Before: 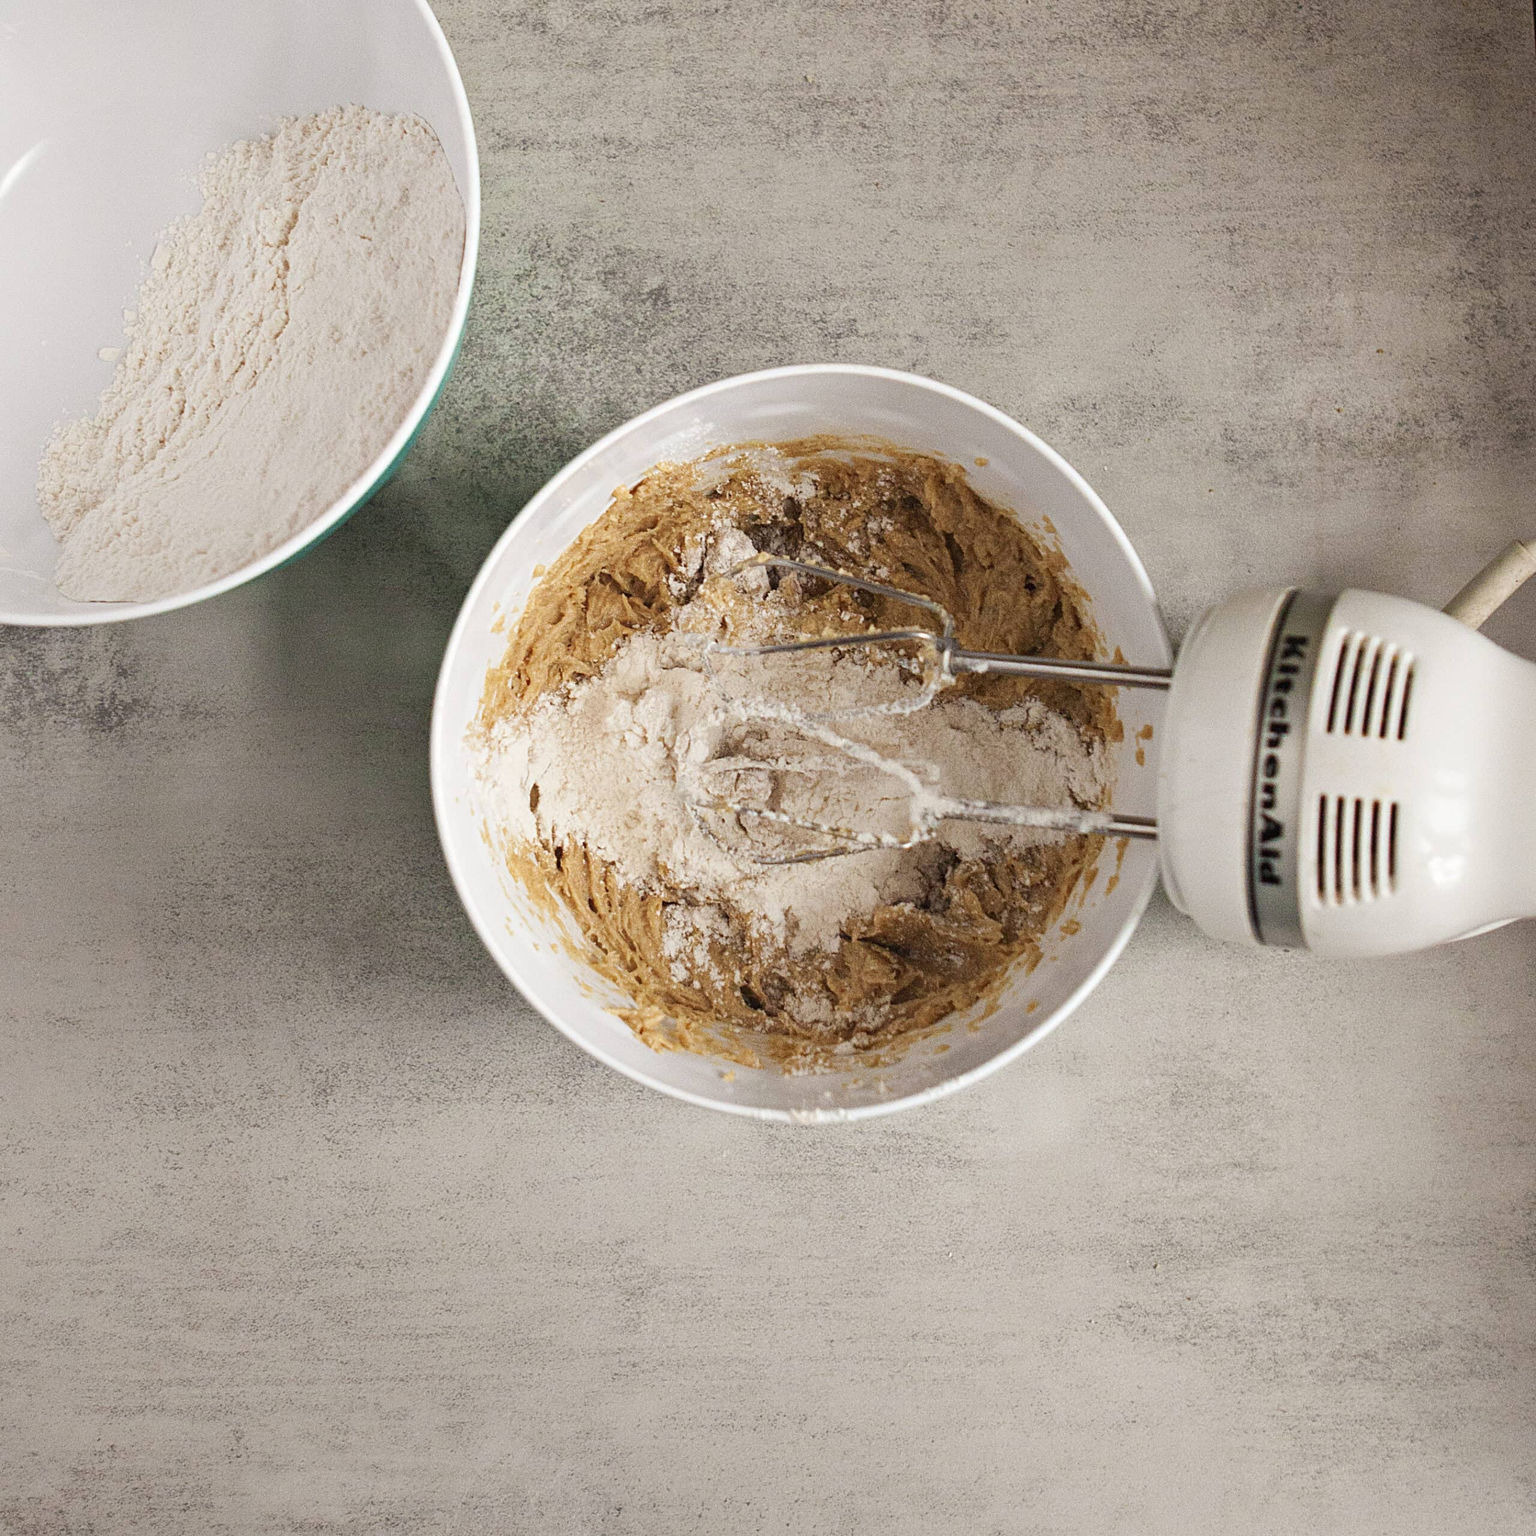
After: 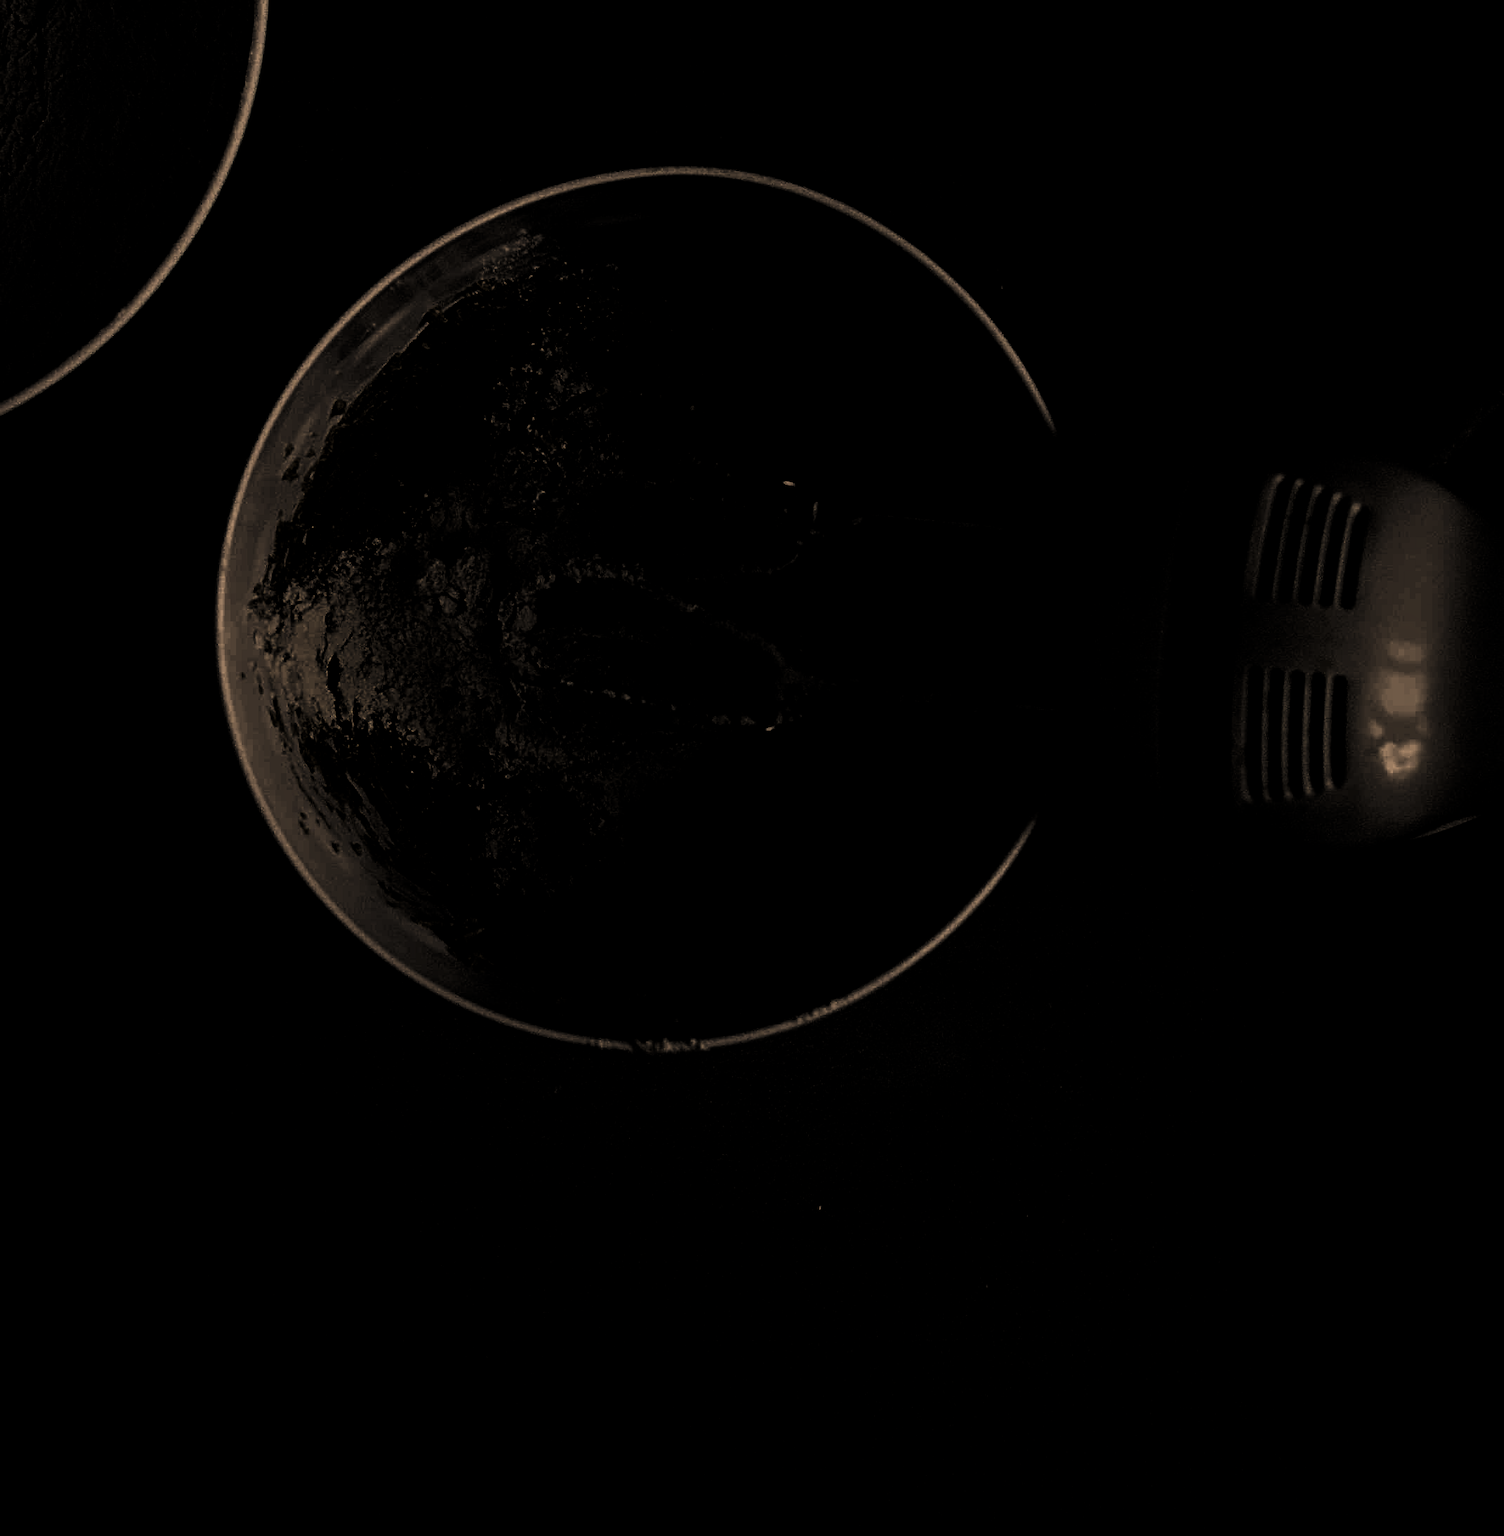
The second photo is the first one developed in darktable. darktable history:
haze removal: strength 0.287, distance 0.255, adaptive false
color correction: highlights a* 14.93, highlights b* 31.42
levels: levels [0.721, 0.937, 0.997]
color balance rgb: highlights gain › chroma 1.061%, highlights gain › hue 60.04°, perceptual saturation grading › global saturation 20%, perceptual saturation grading › highlights -25.418%, perceptual saturation grading › shadows 25.731%, global vibrance 10.739%
crop: left 16.267%, top 14.515%
local contrast: on, module defaults
color zones: curves: ch0 [(0.035, 0.242) (0.25, 0.5) (0.384, 0.214) (0.488, 0.255) (0.75, 0.5)]; ch1 [(0.063, 0.379) (0.25, 0.5) (0.354, 0.201) (0.489, 0.085) (0.729, 0.271)]; ch2 [(0.25, 0.5) (0.38, 0.517) (0.442, 0.51) (0.735, 0.456)]
contrast brightness saturation: contrast -0.095, brightness 0.049, saturation 0.081
